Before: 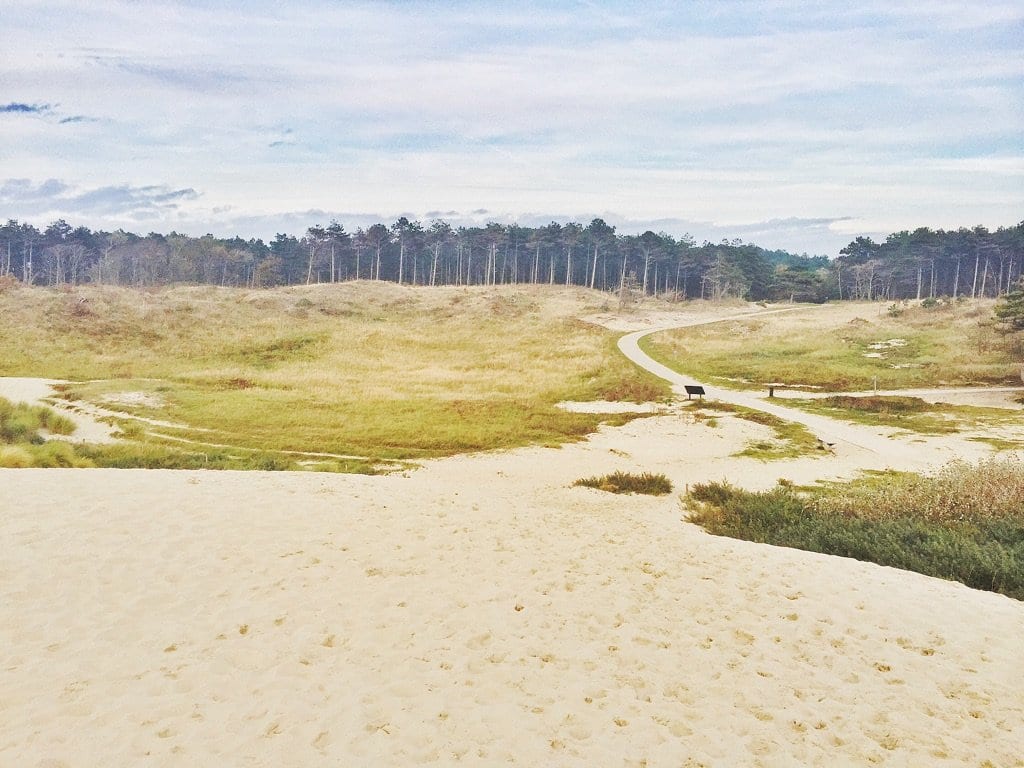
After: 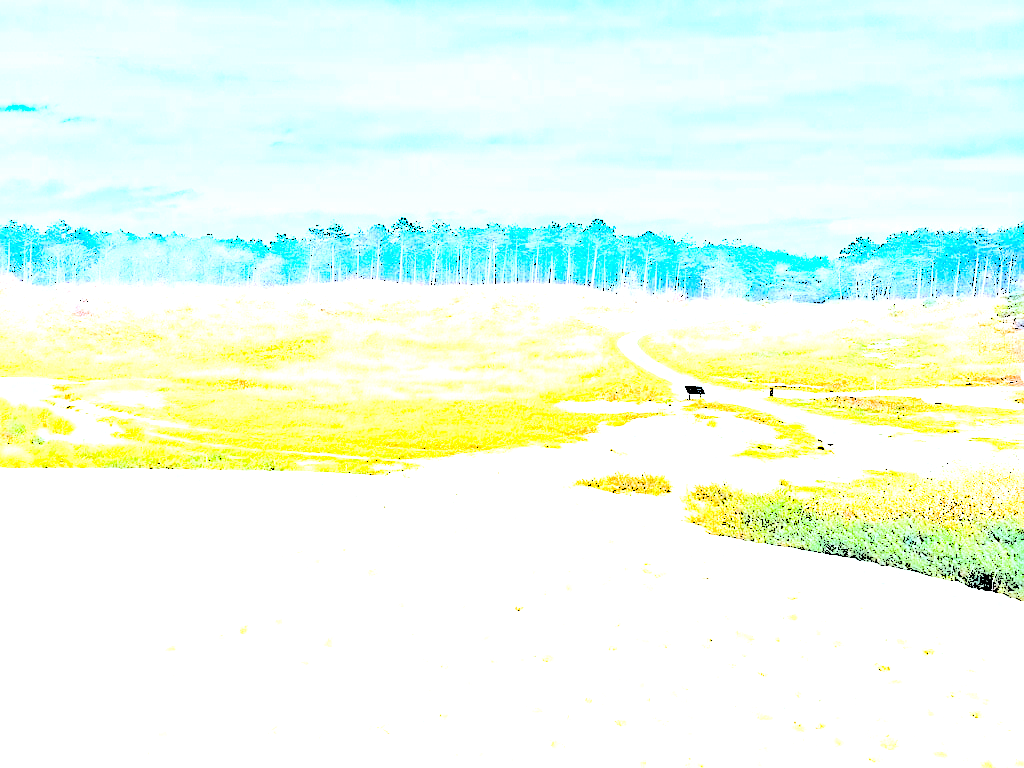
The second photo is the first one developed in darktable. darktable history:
levels: levels [0.246, 0.256, 0.506]
color calibration: illuminant custom, x 0.388, y 0.387, temperature 3798.65 K
color balance rgb: linear chroma grading › global chroma 14.456%, perceptual saturation grading › global saturation 20%, perceptual saturation grading › highlights -14.323%, perceptual saturation grading › shadows 50.145%, global vibrance 9.407%
sharpen: on, module defaults
